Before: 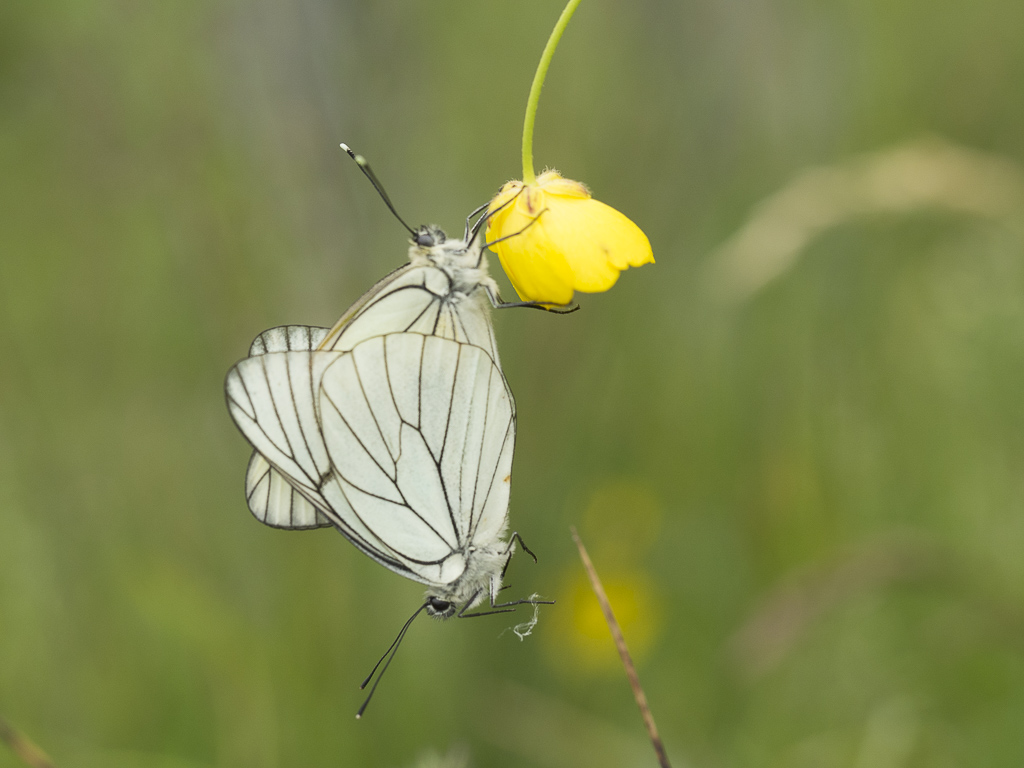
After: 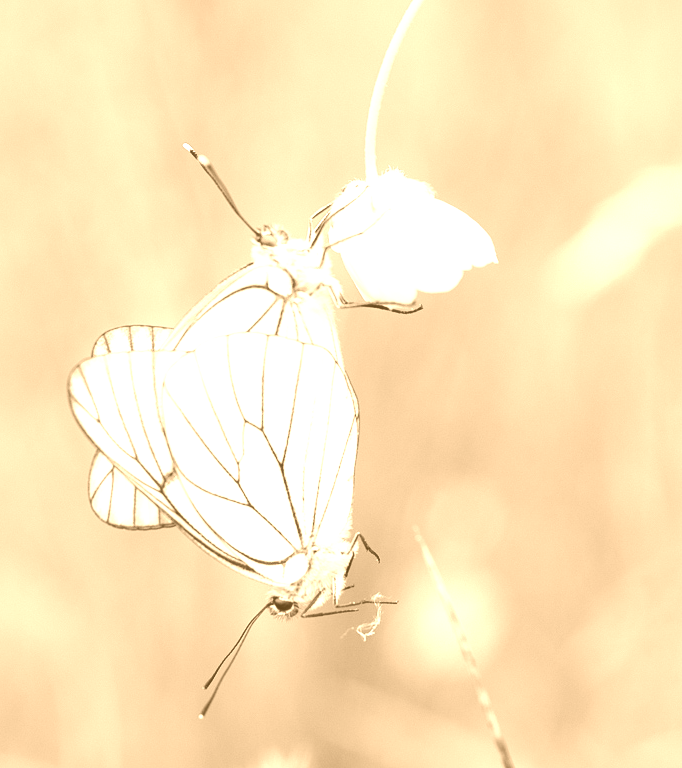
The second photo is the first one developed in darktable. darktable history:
base curve: curves: ch0 [(0, 0) (0.028, 0.03) (0.121, 0.232) (0.46, 0.748) (0.859, 0.968) (1, 1)], preserve colors none
crop: left 15.419%, right 17.914%
contrast equalizer: y [[0.5, 0.5, 0.478, 0.5, 0.5, 0.5], [0.5 ×6], [0.5 ×6], [0 ×6], [0 ×6]]
colorize: hue 28.8°, source mix 100%
